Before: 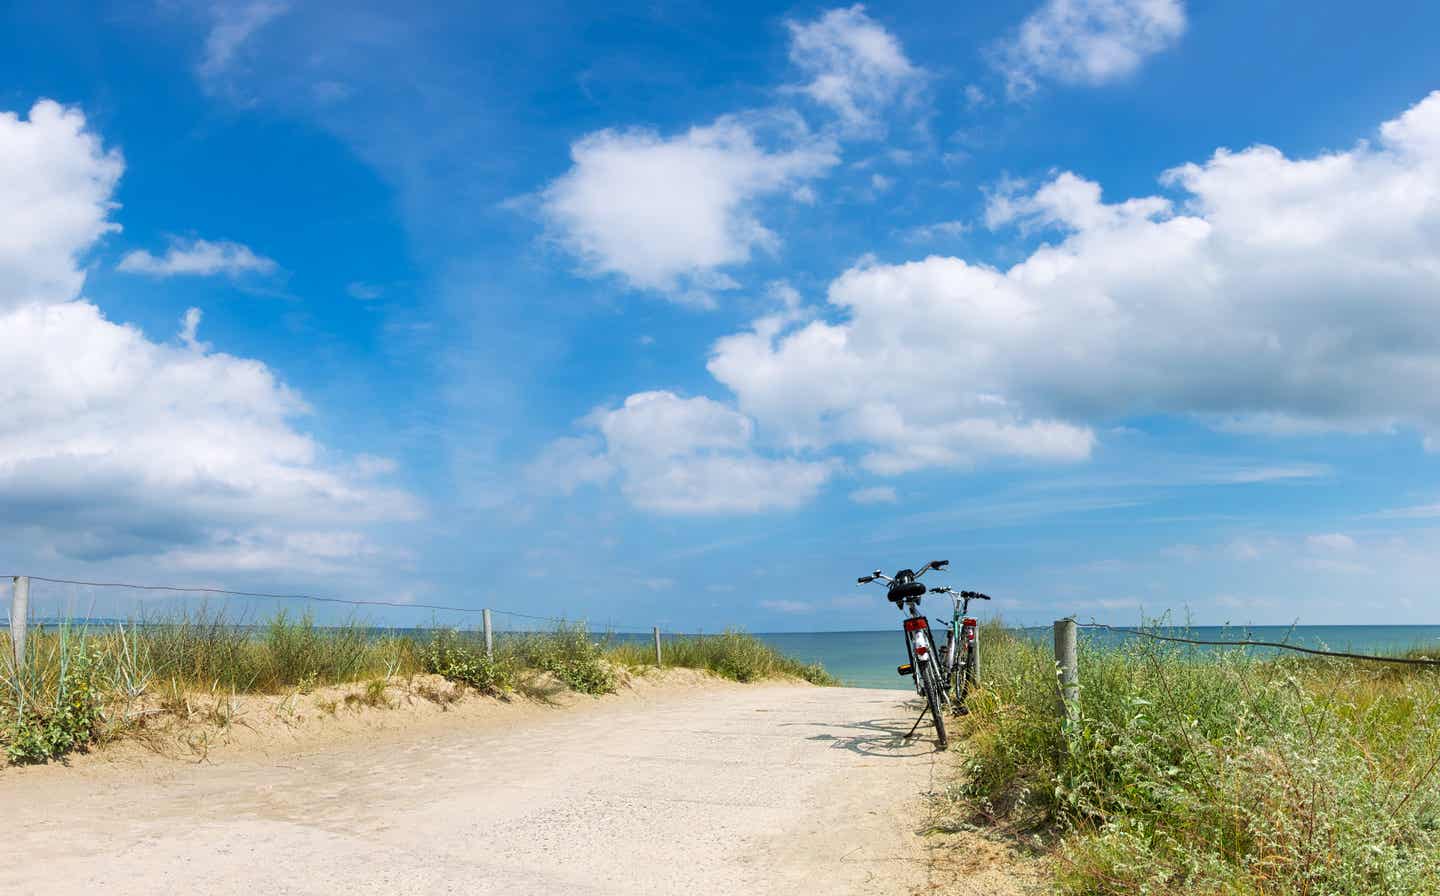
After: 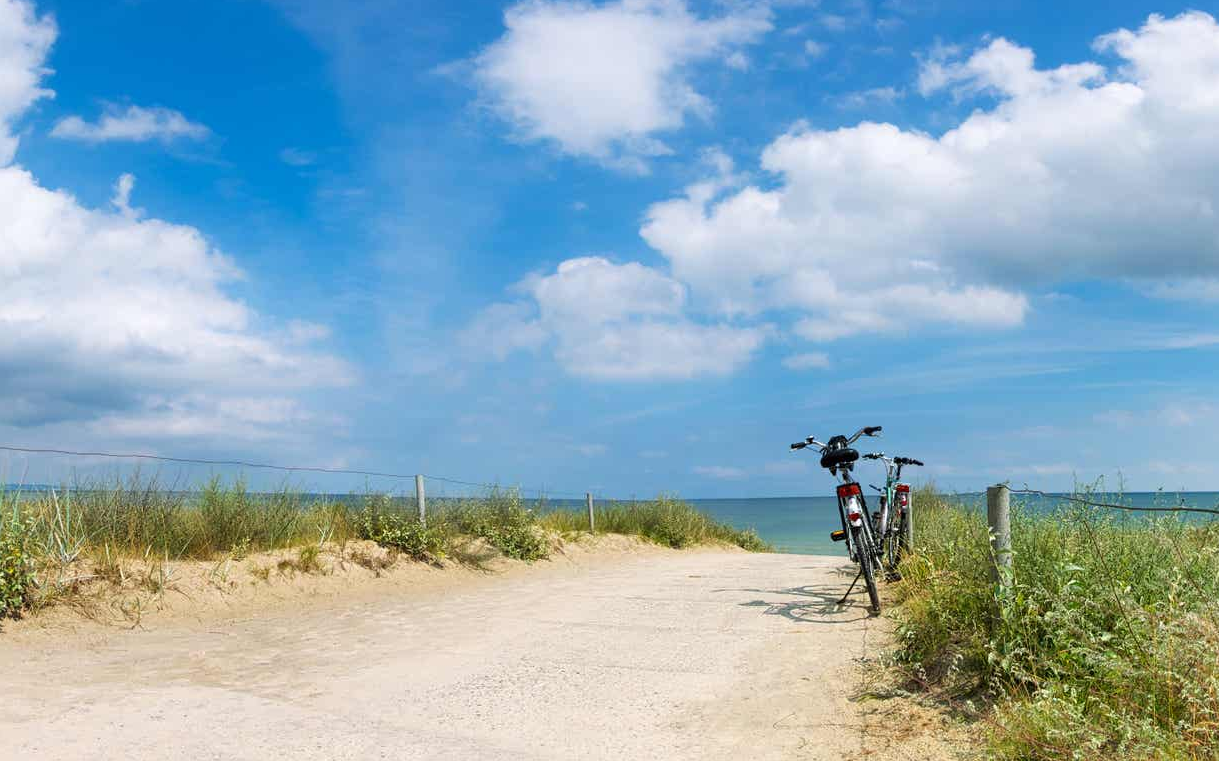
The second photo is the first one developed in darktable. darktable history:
crop and rotate: left 4.68%, top 15.055%, right 10.654%
